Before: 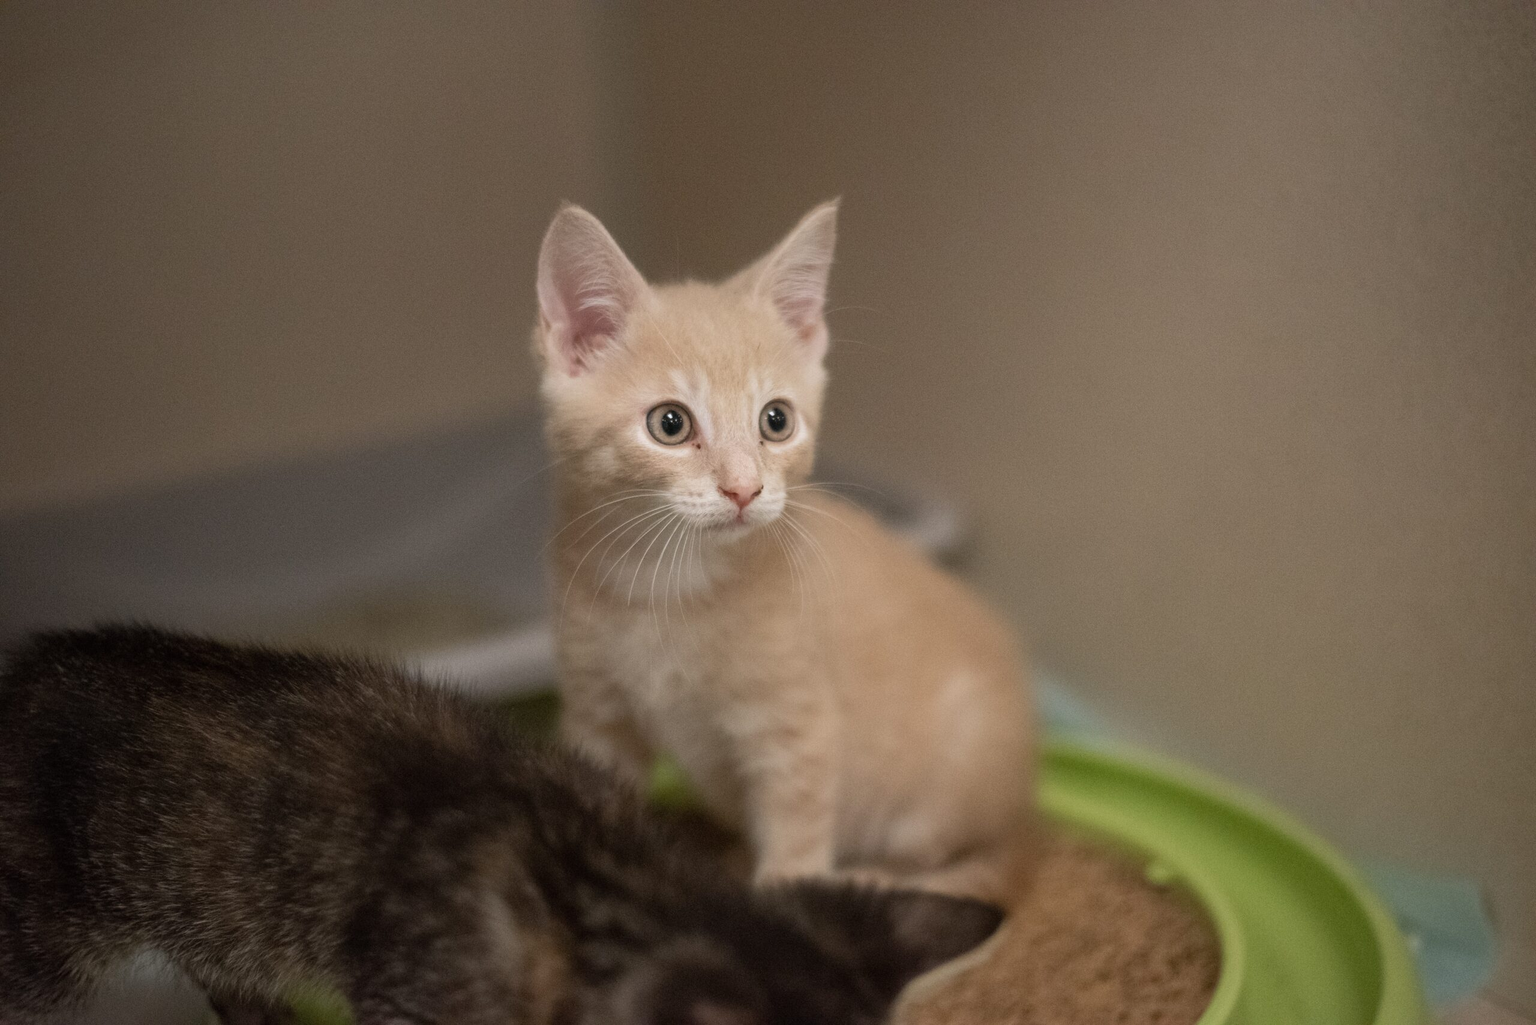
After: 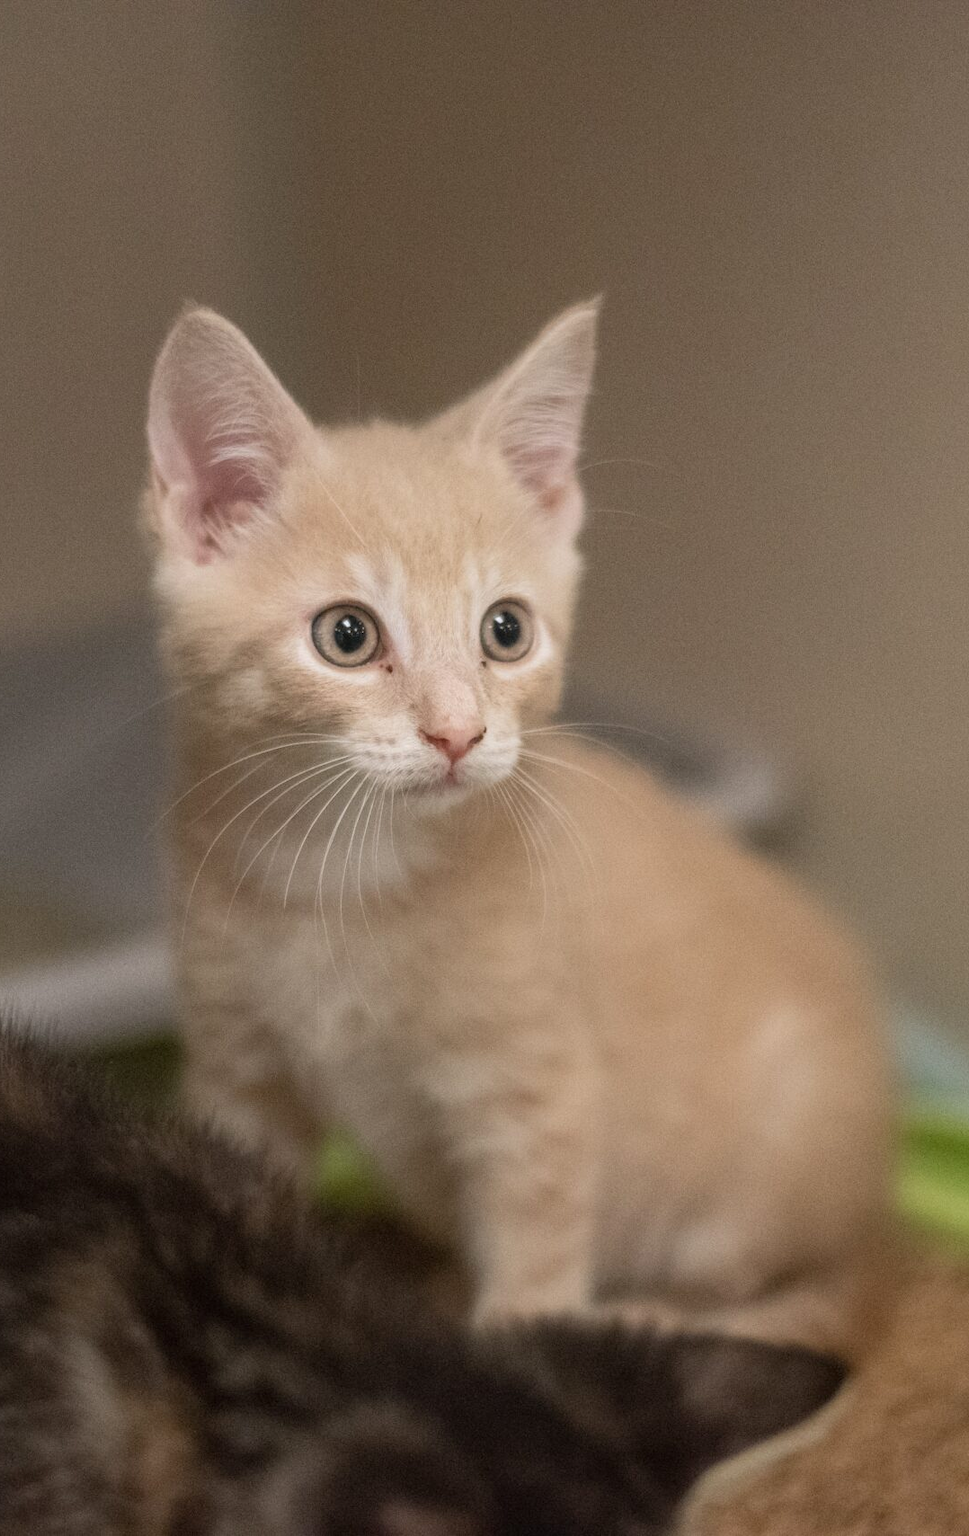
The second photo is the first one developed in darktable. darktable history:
base curve: curves: ch0 [(0, 0) (0.472, 0.508) (1, 1)]
local contrast: detail 110%
crop: left 28.583%, right 29.231%
